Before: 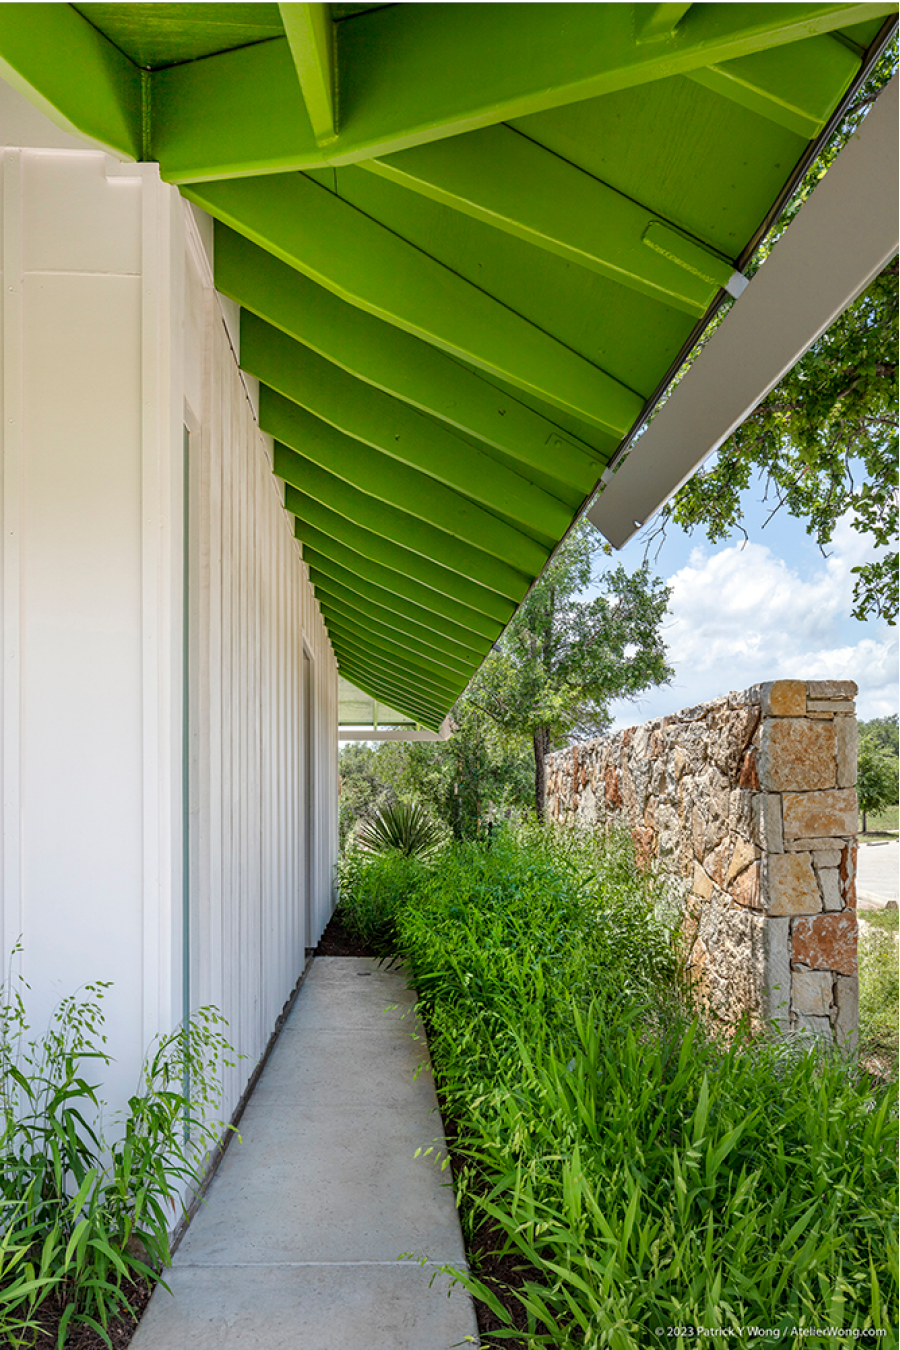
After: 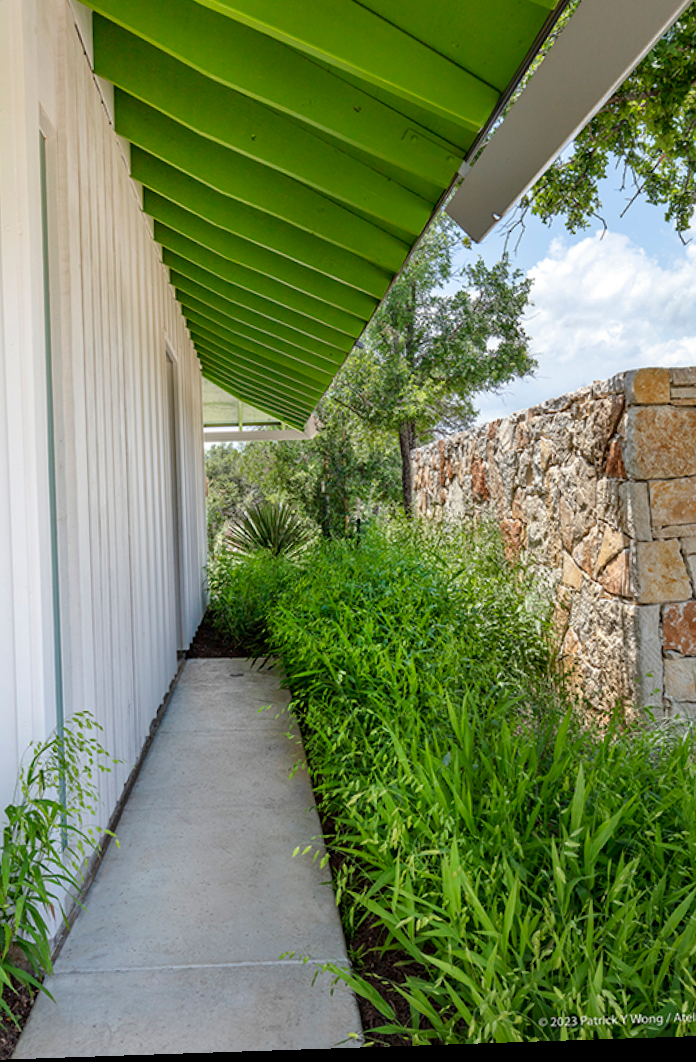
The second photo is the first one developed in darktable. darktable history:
crop: left 16.871%, top 22.857%, right 9.116%
rotate and perspective: rotation -1.77°, lens shift (horizontal) 0.004, automatic cropping off
